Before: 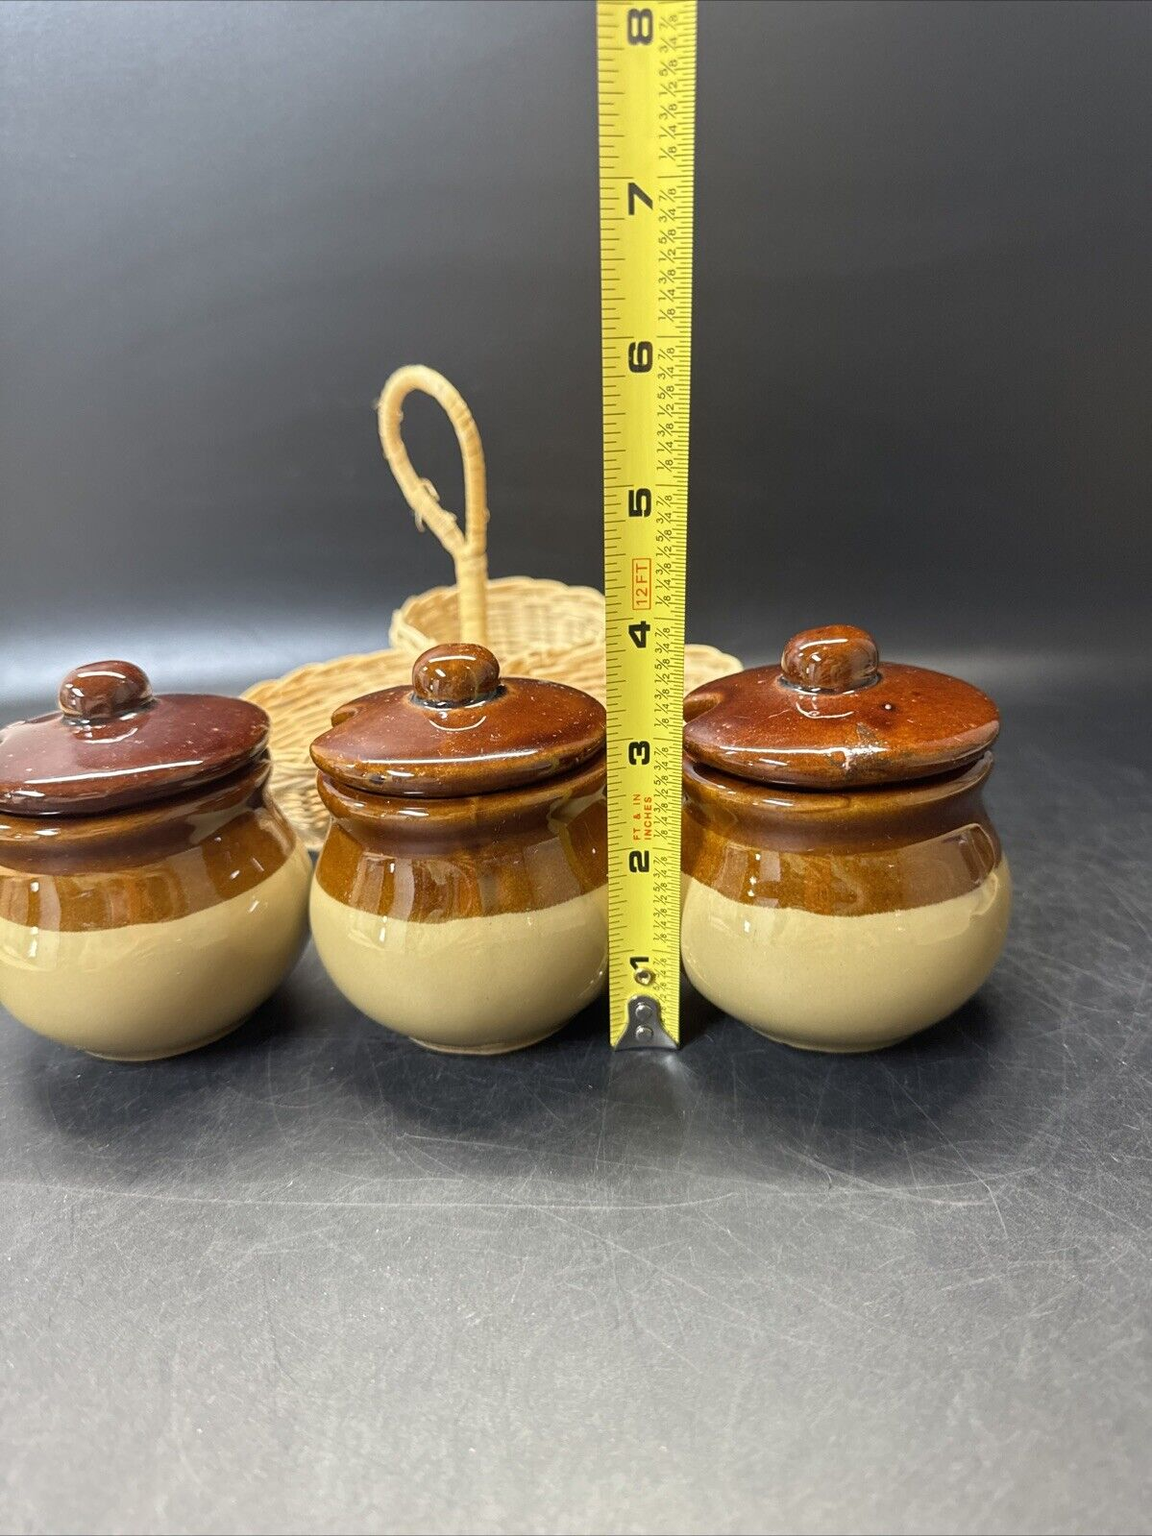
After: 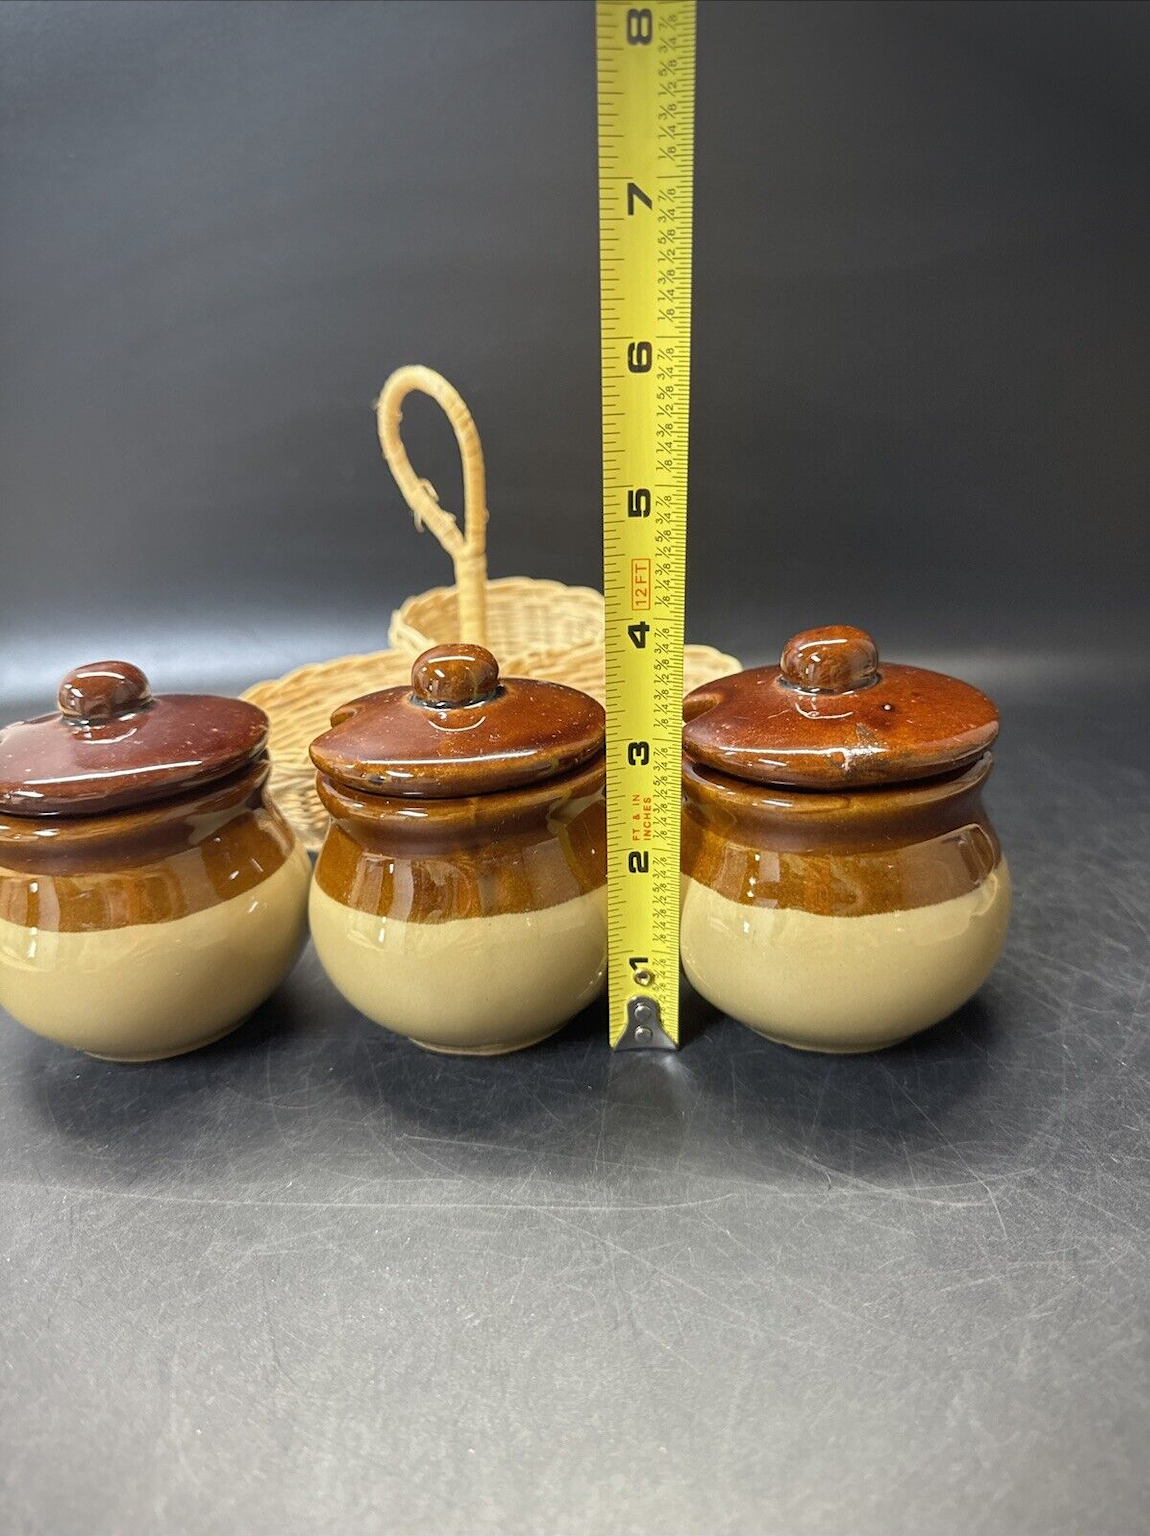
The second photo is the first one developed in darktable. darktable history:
vignetting: brightness -0.629, saturation -0.007, center (-0.028, 0.239)
shadows and highlights: shadows 25, highlights -25
crop and rotate: left 0.126%
